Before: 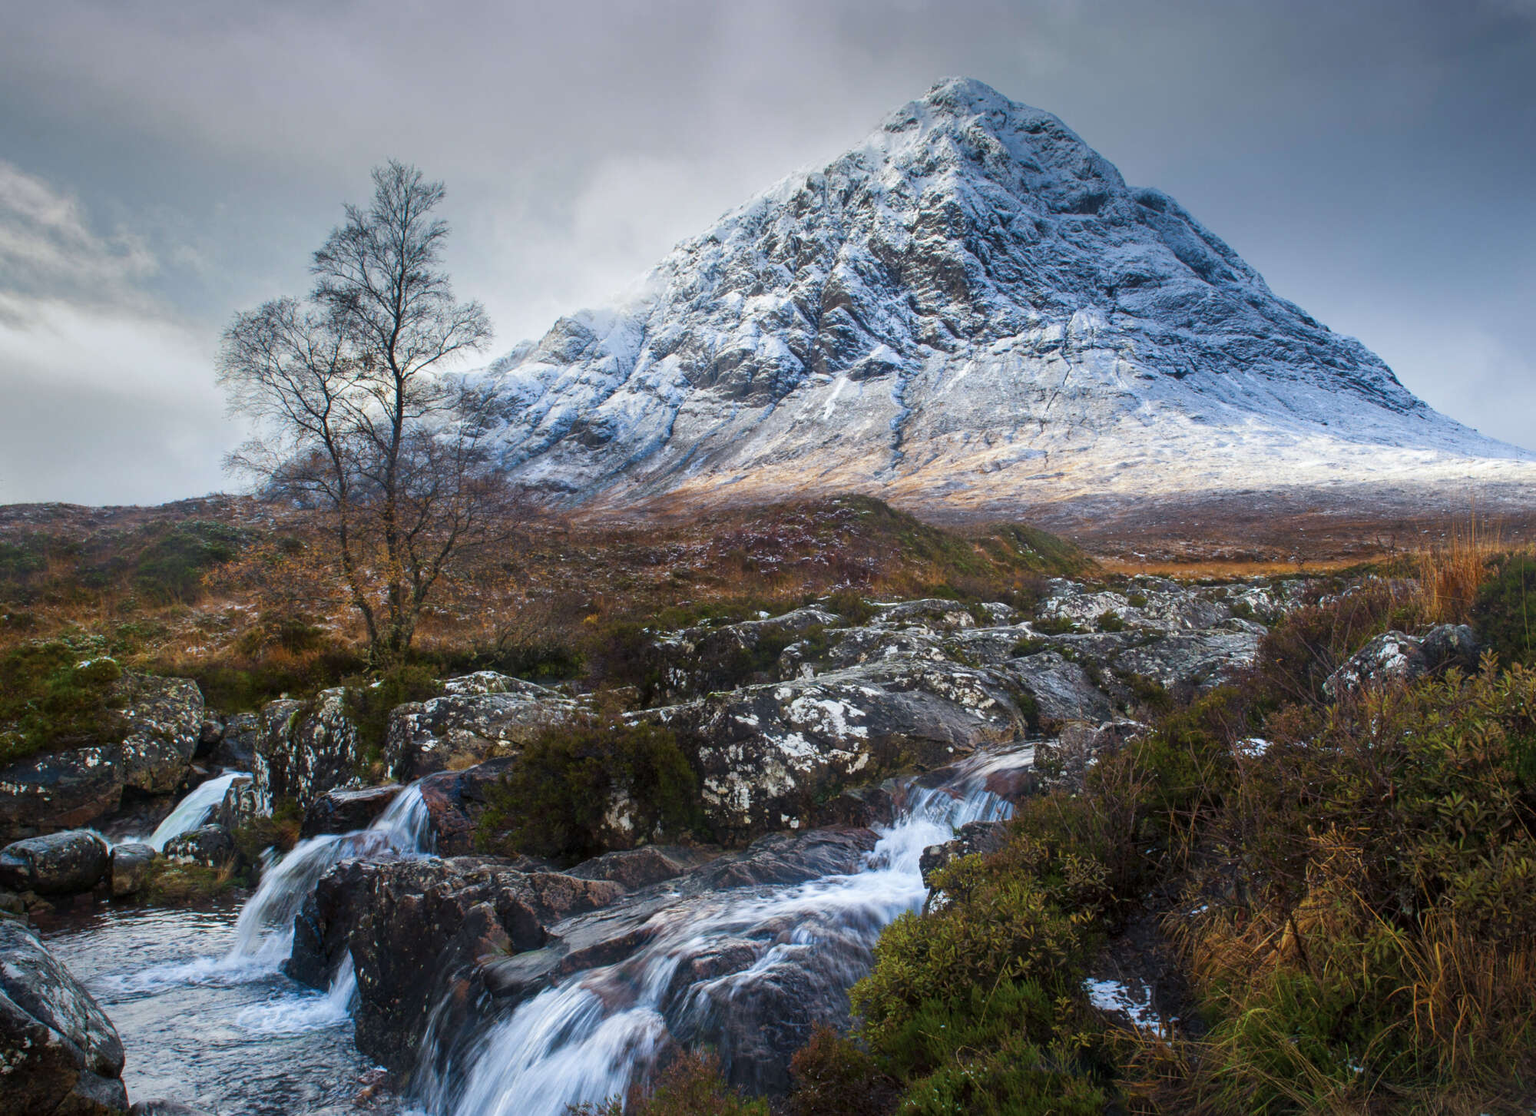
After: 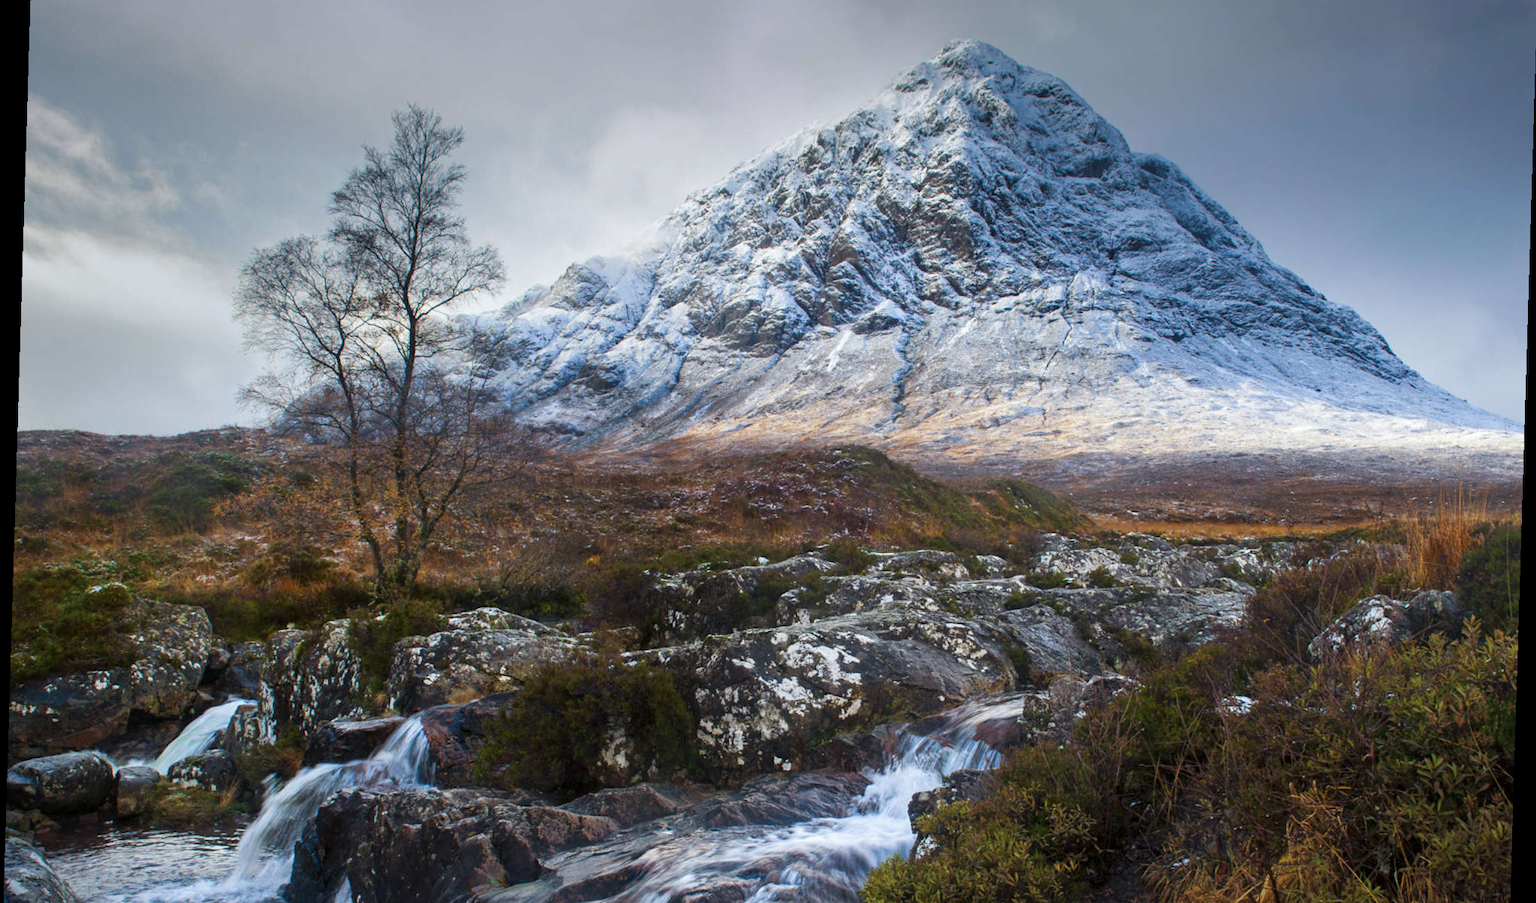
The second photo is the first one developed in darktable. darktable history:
crop and rotate: top 5.667%, bottom 14.937%
rotate and perspective: rotation 1.72°, automatic cropping off
